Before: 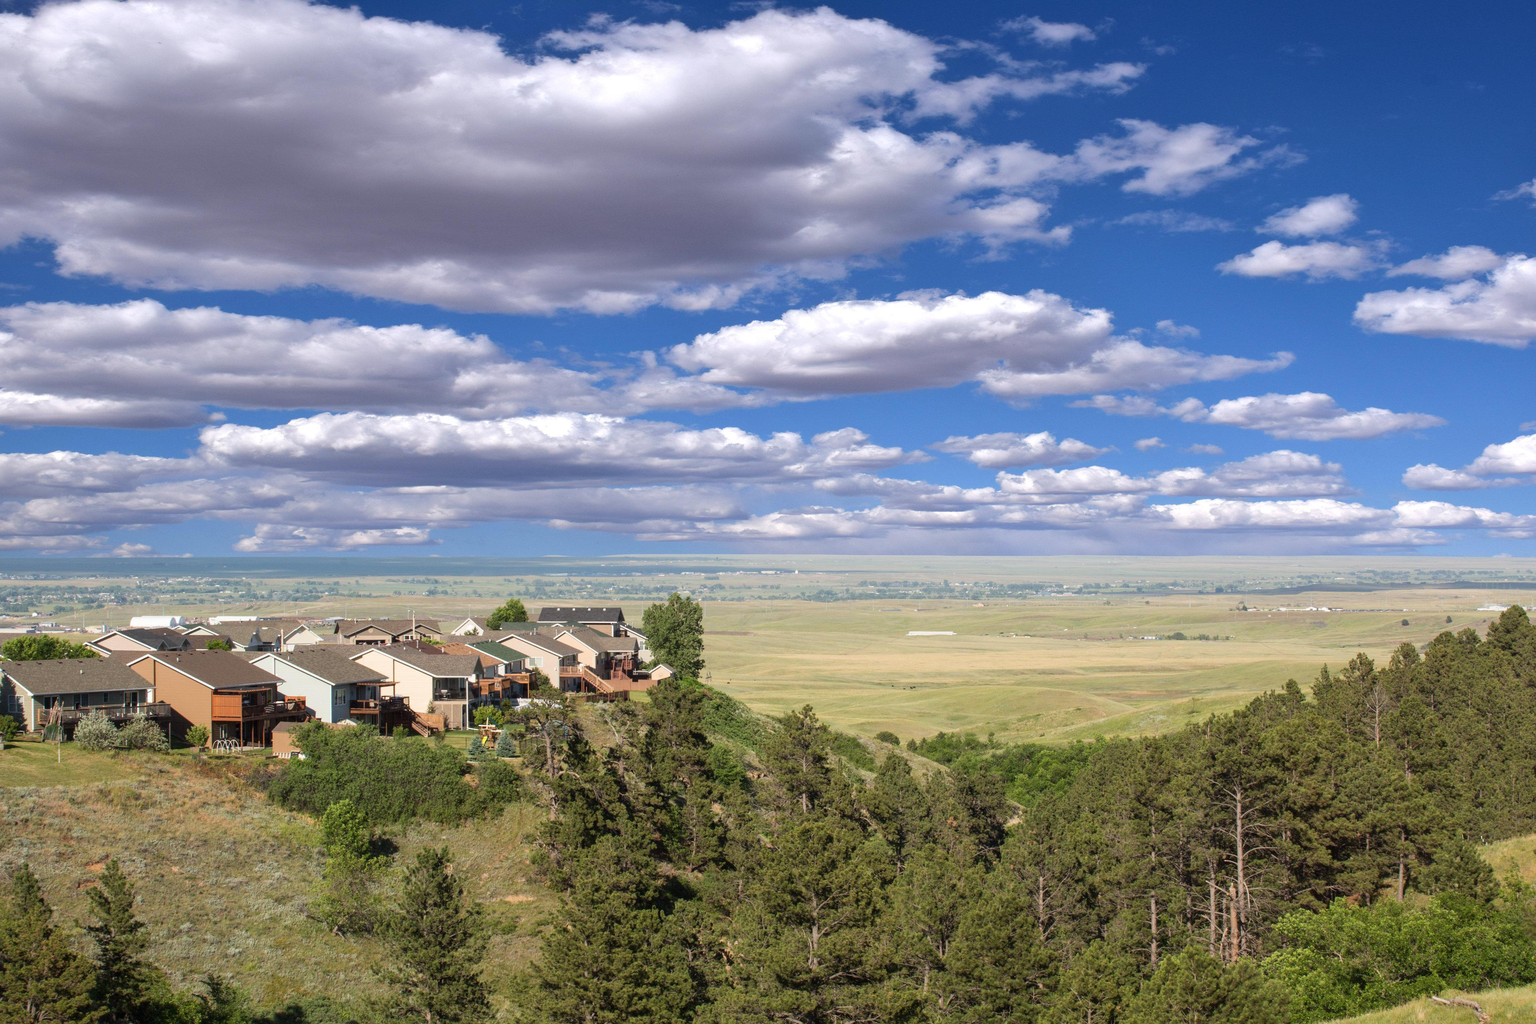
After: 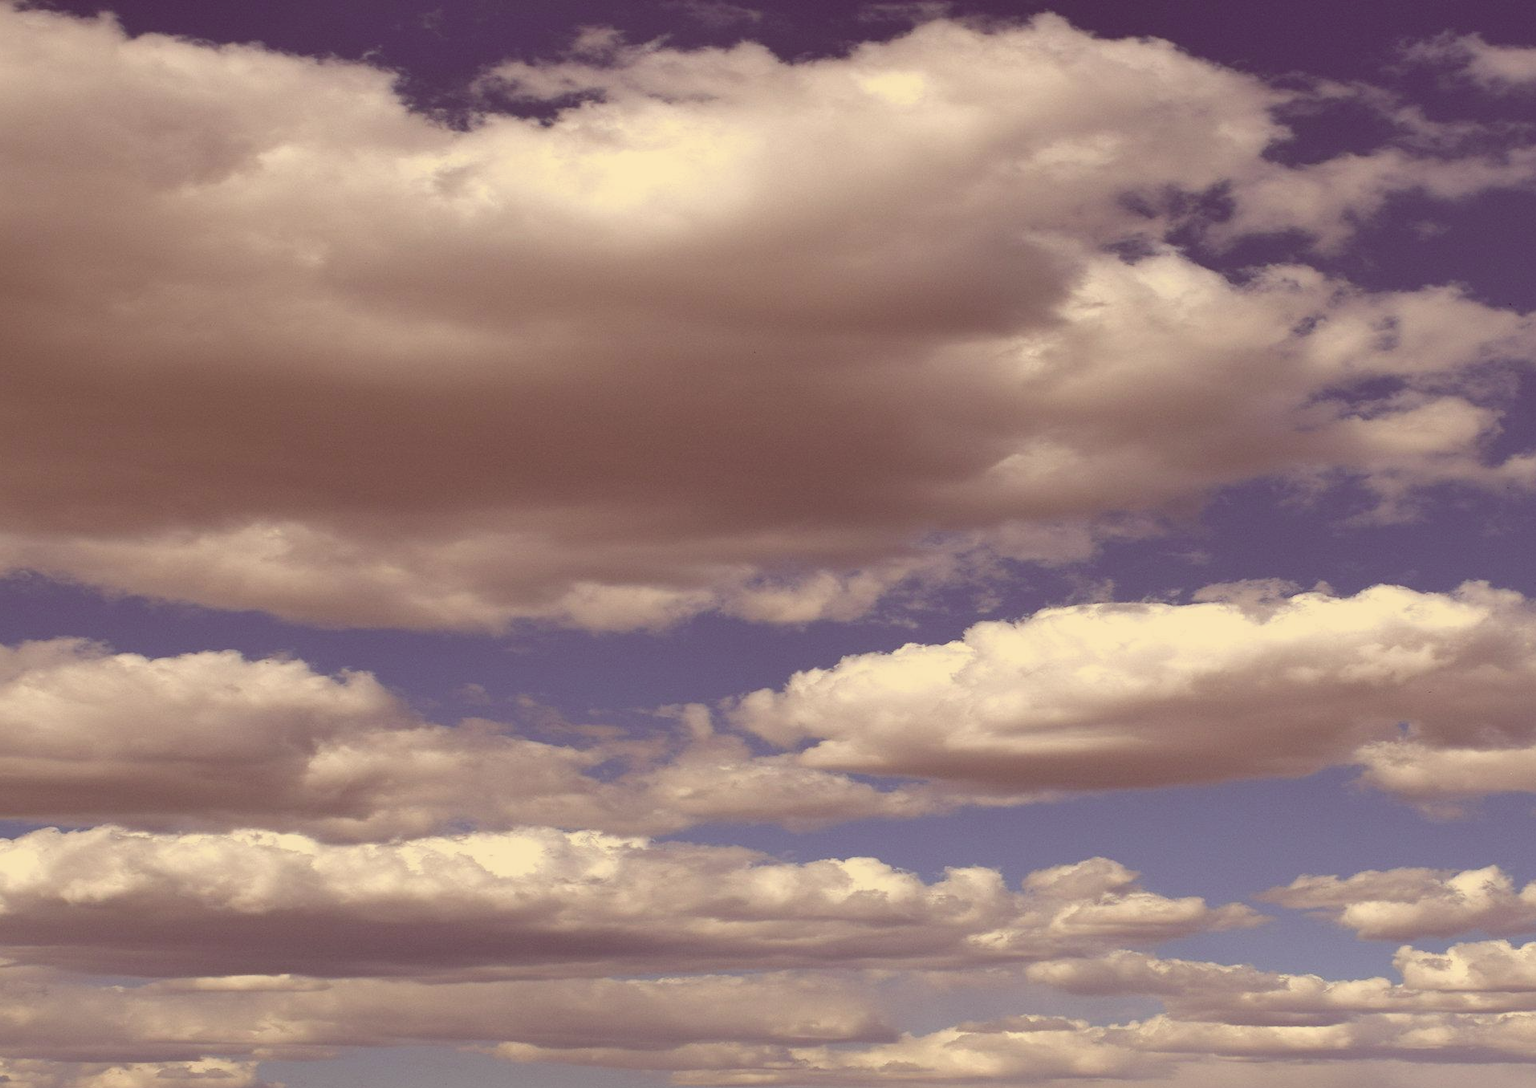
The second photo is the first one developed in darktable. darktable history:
crop: left 19.642%, right 30.5%, bottom 47.026%
tone equalizer: -8 EV 0.276 EV, -7 EV 0.427 EV, -6 EV 0.43 EV, -5 EV 0.239 EV, -3 EV -0.271 EV, -2 EV -0.388 EV, -1 EV -0.443 EV, +0 EV -0.252 EV, mask exposure compensation -0.509 EV
color correction: highlights a* 1.09, highlights b* 24.48, shadows a* 16.36, shadows b* 24.38
